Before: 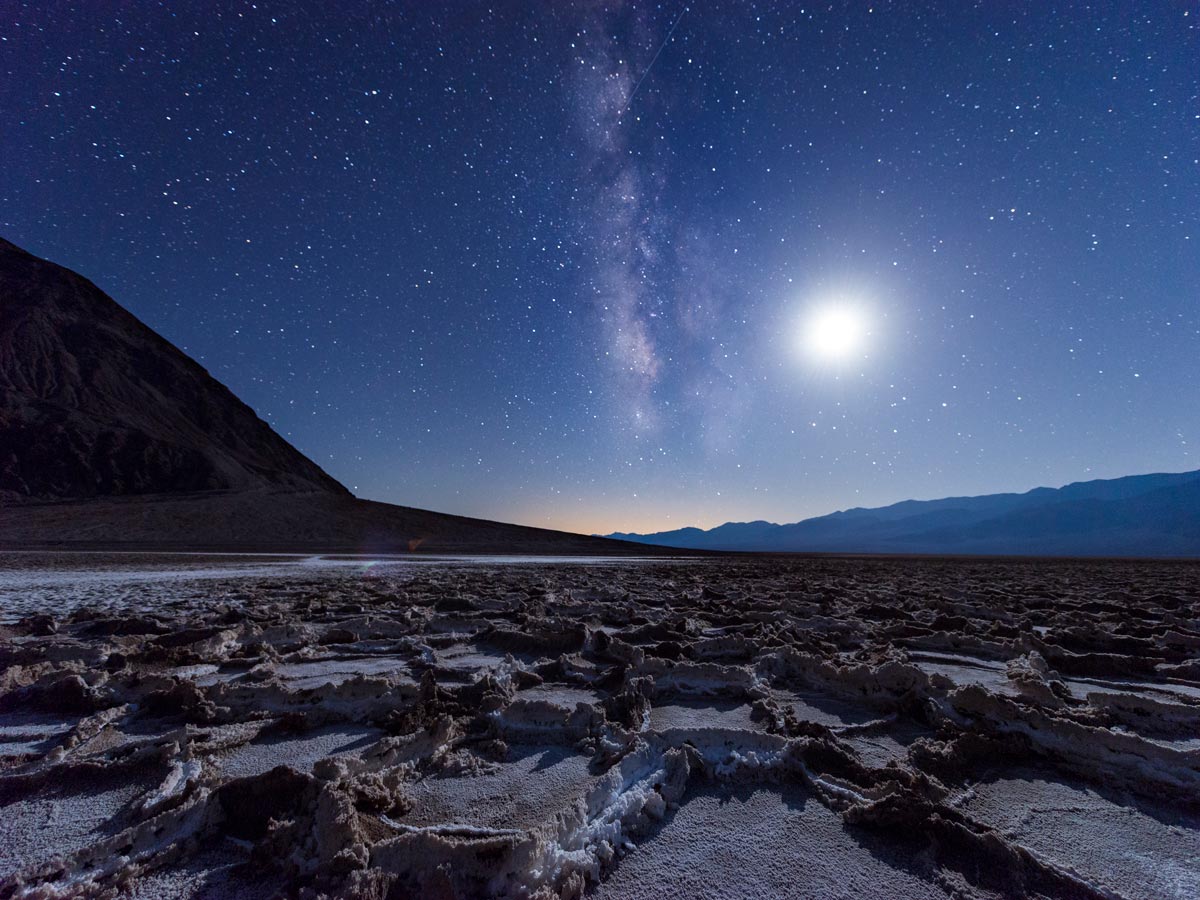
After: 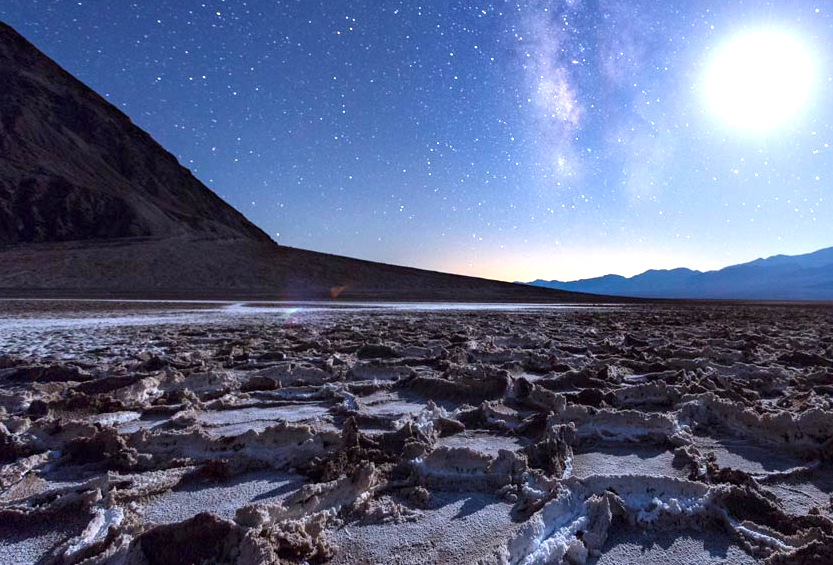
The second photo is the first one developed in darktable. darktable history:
crop: left 6.583%, top 28.146%, right 23.986%, bottom 8.998%
exposure: exposure 1.145 EV, compensate highlight preservation false
